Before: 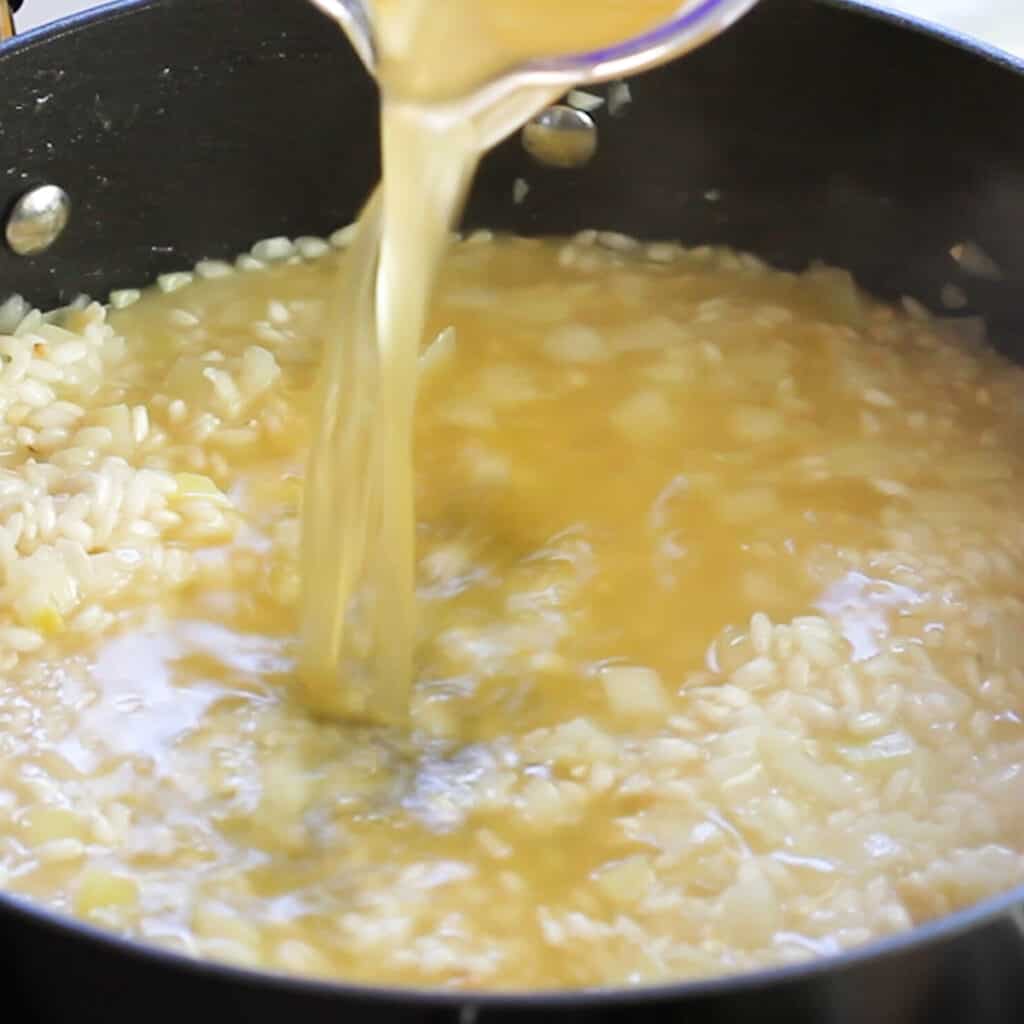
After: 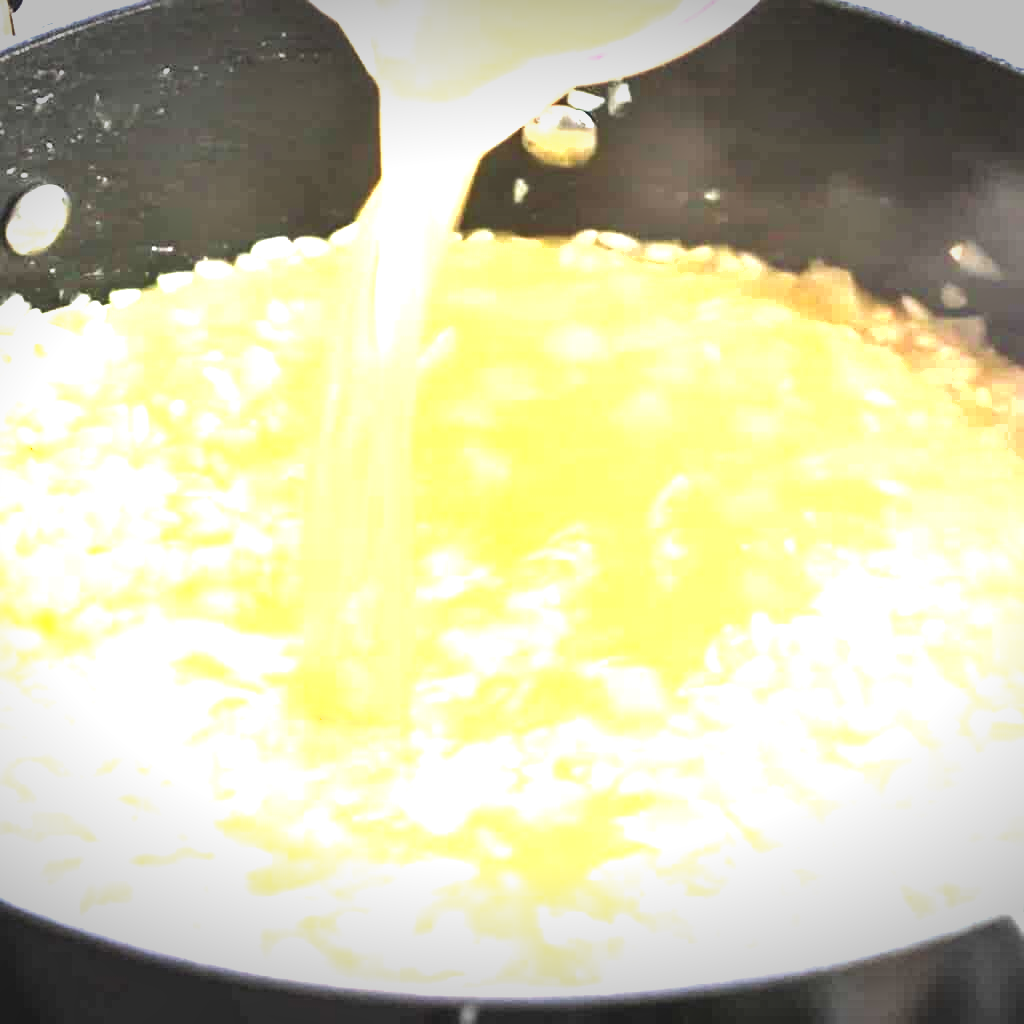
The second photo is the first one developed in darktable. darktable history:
exposure: black level correction 0, exposure 1.919 EV, compensate exposure bias true, compensate highlight preservation false
tone equalizer: -8 EV -0.72 EV, -7 EV -0.717 EV, -6 EV -0.588 EV, -5 EV -0.376 EV, -3 EV 0.373 EV, -2 EV 0.6 EV, -1 EV 0.678 EV, +0 EV 0.752 EV
velvia: on, module defaults
shadows and highlights: shadows 29.71, highlights -30.46, low approximation 0.01, soften with gaussian
vignetting: fall-off start 99.71%, width/height ratio 1.308
local contrast: detail 130%
